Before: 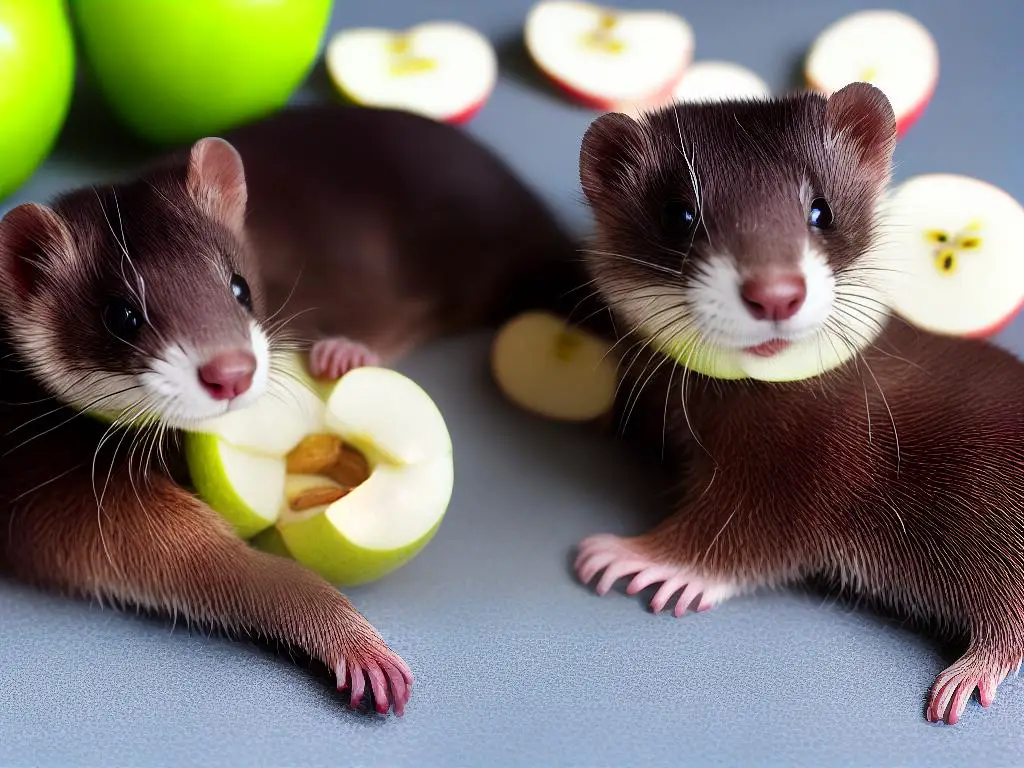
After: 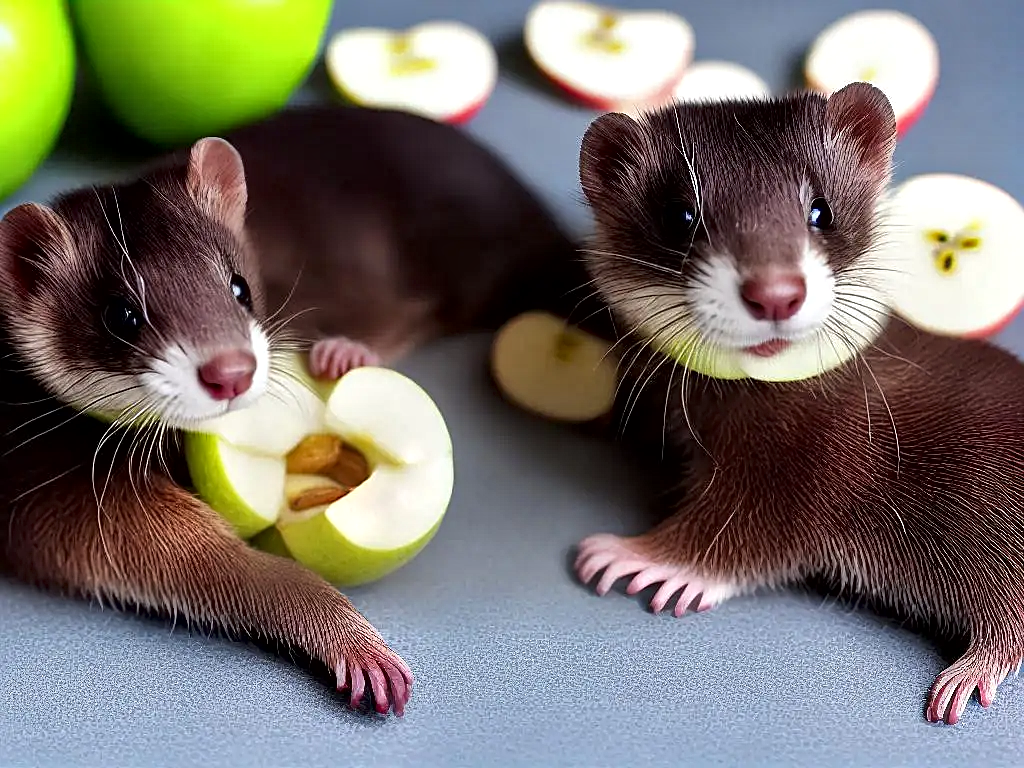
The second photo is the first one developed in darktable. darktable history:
sharpen: on, module defaults
local contrast: mode bilateral grid, contrast 20, coarseness 19, detail 163%, midtone range 0.2
